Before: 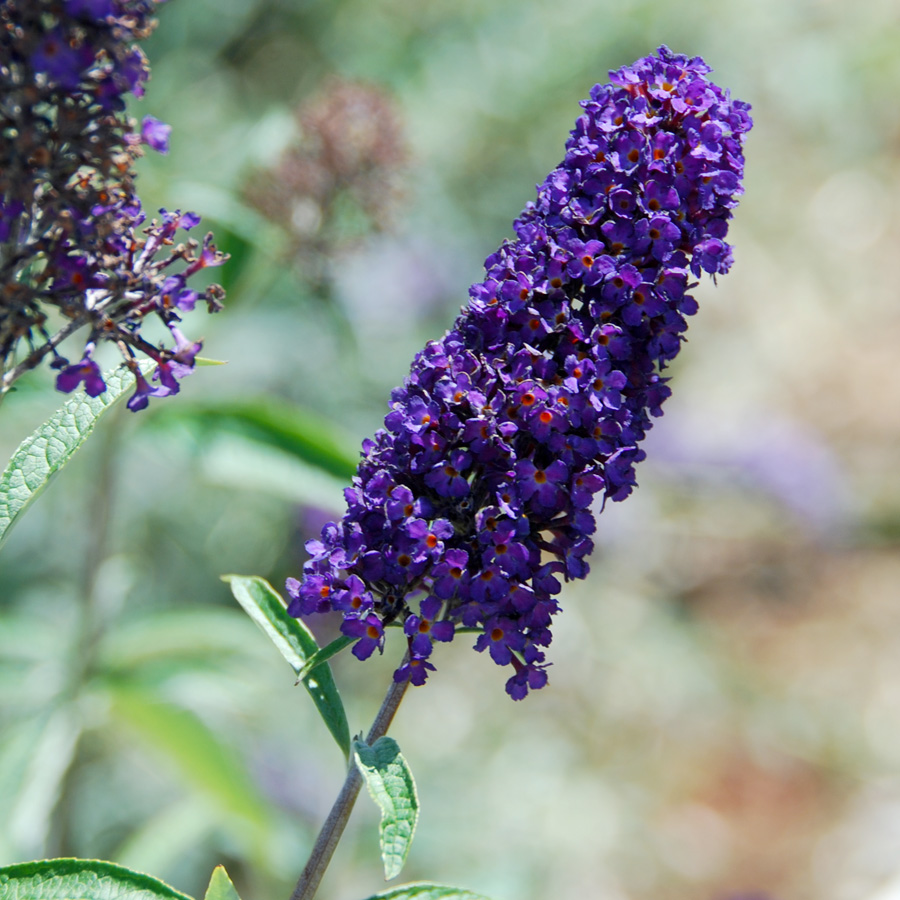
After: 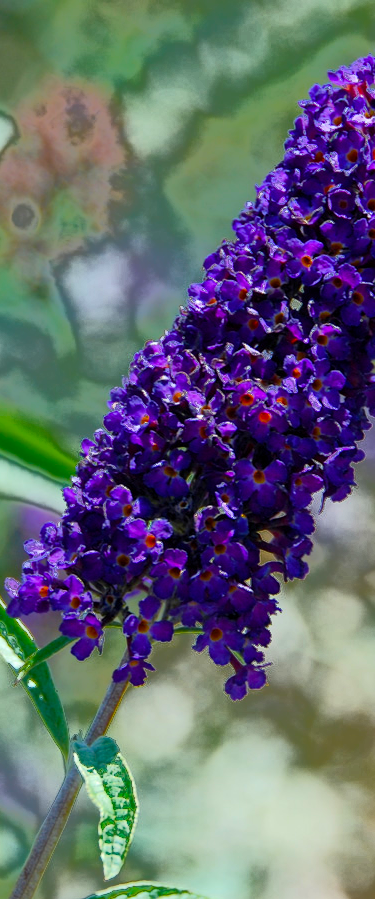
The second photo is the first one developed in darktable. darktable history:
color balance rgb: perceptual saturation grading › global saturation 40%, global vibrance 15%
crop: left 31.229%, right 27.105%
fill light: exposure -0.73 EV, center 0.69, width 2.2
